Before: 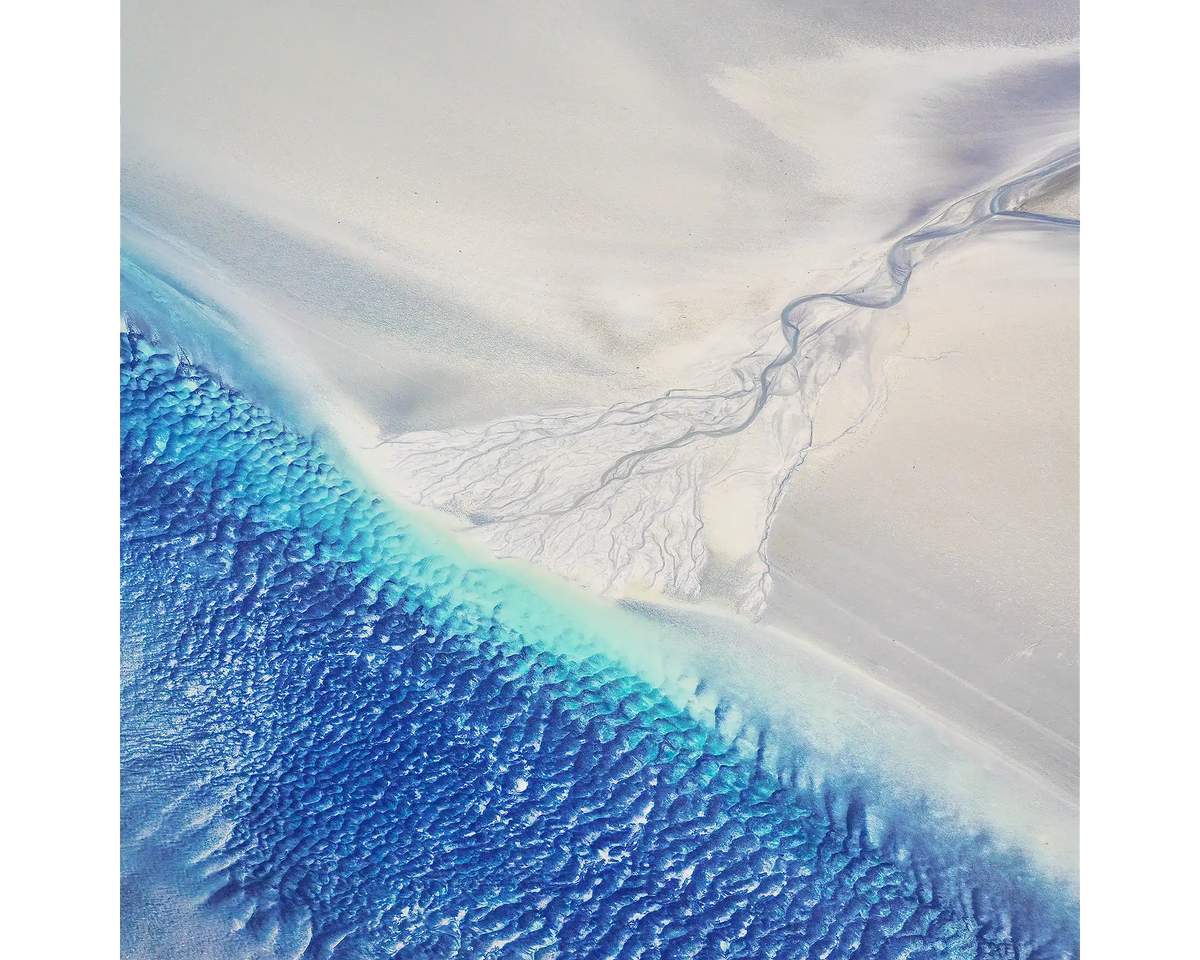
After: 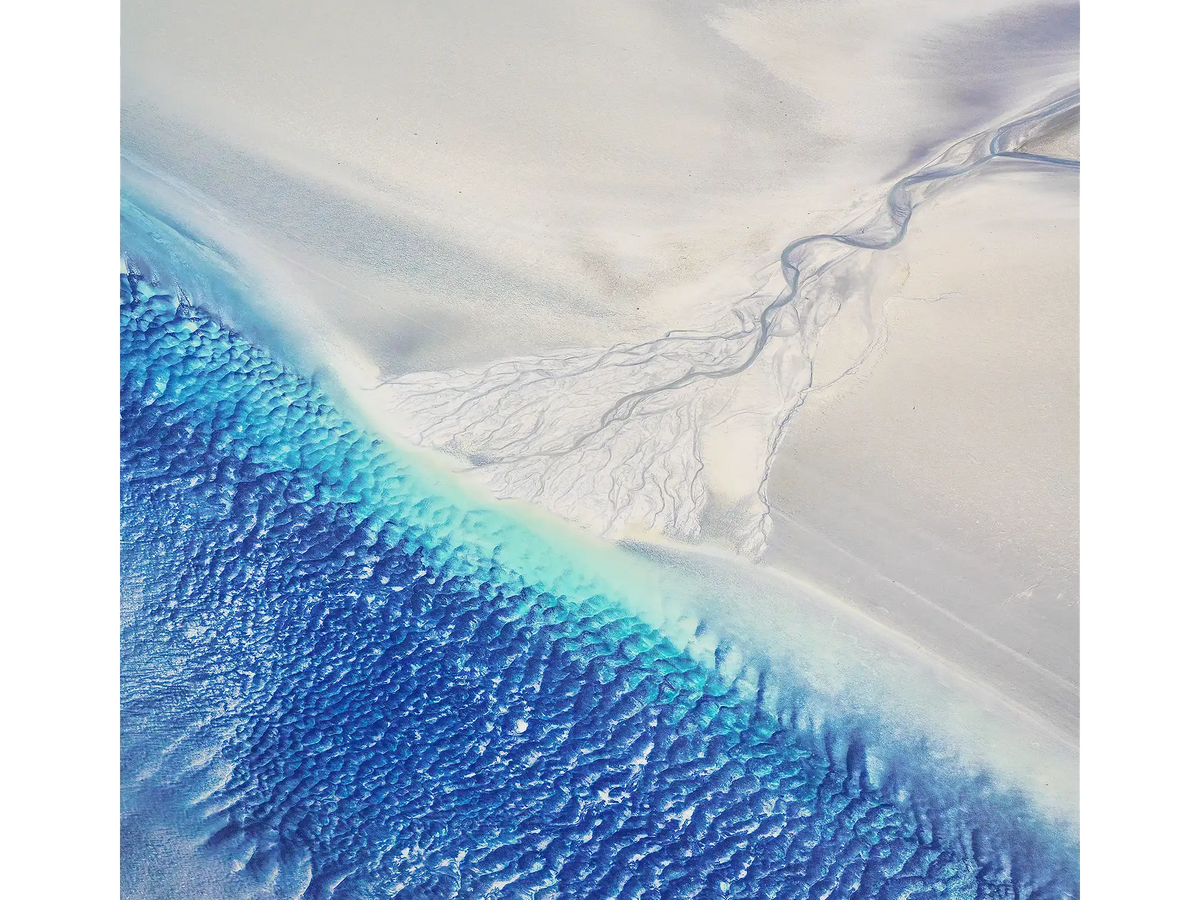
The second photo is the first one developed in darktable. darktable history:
tone equalizer: on, module defaults
crop and rotate: top 6.25%
